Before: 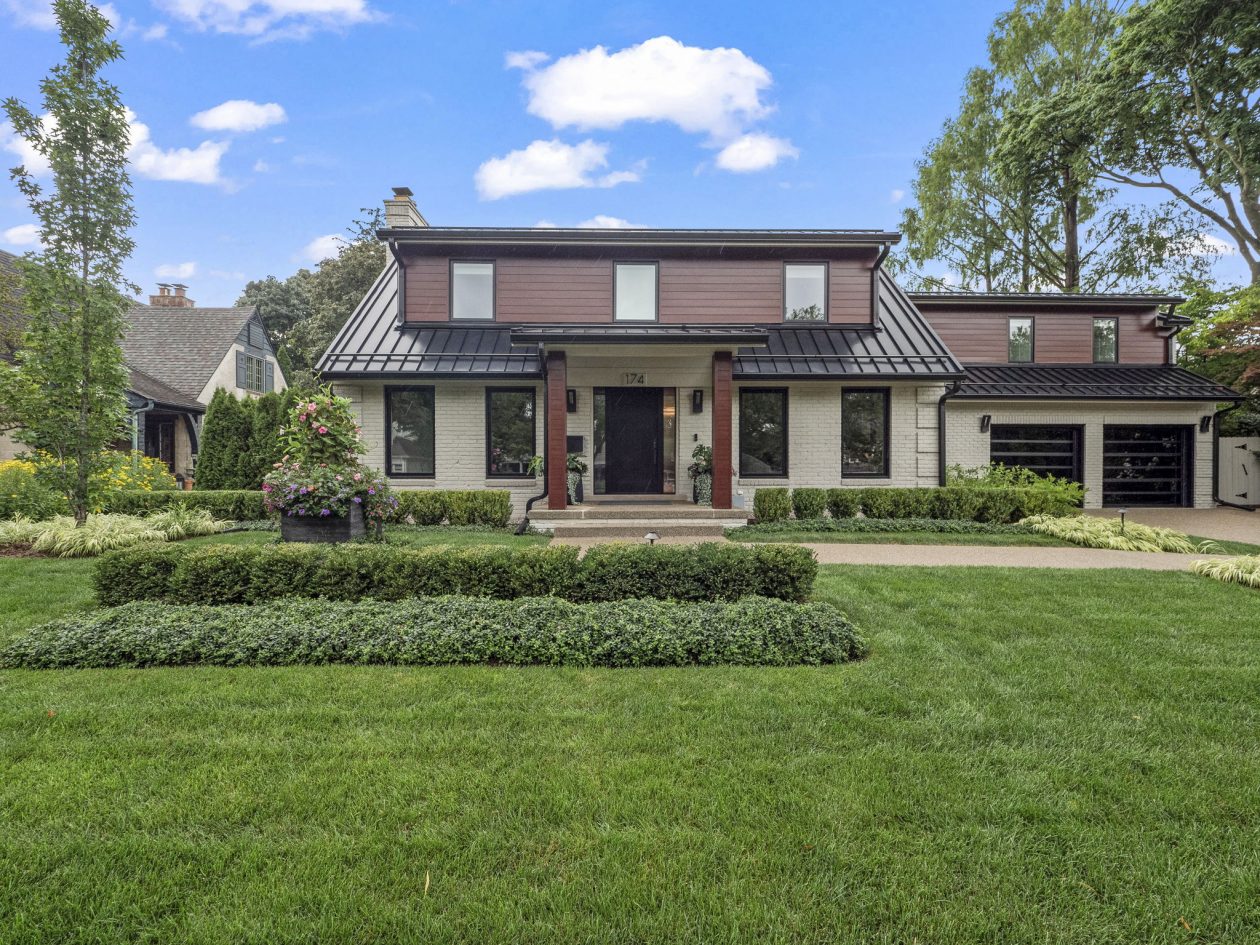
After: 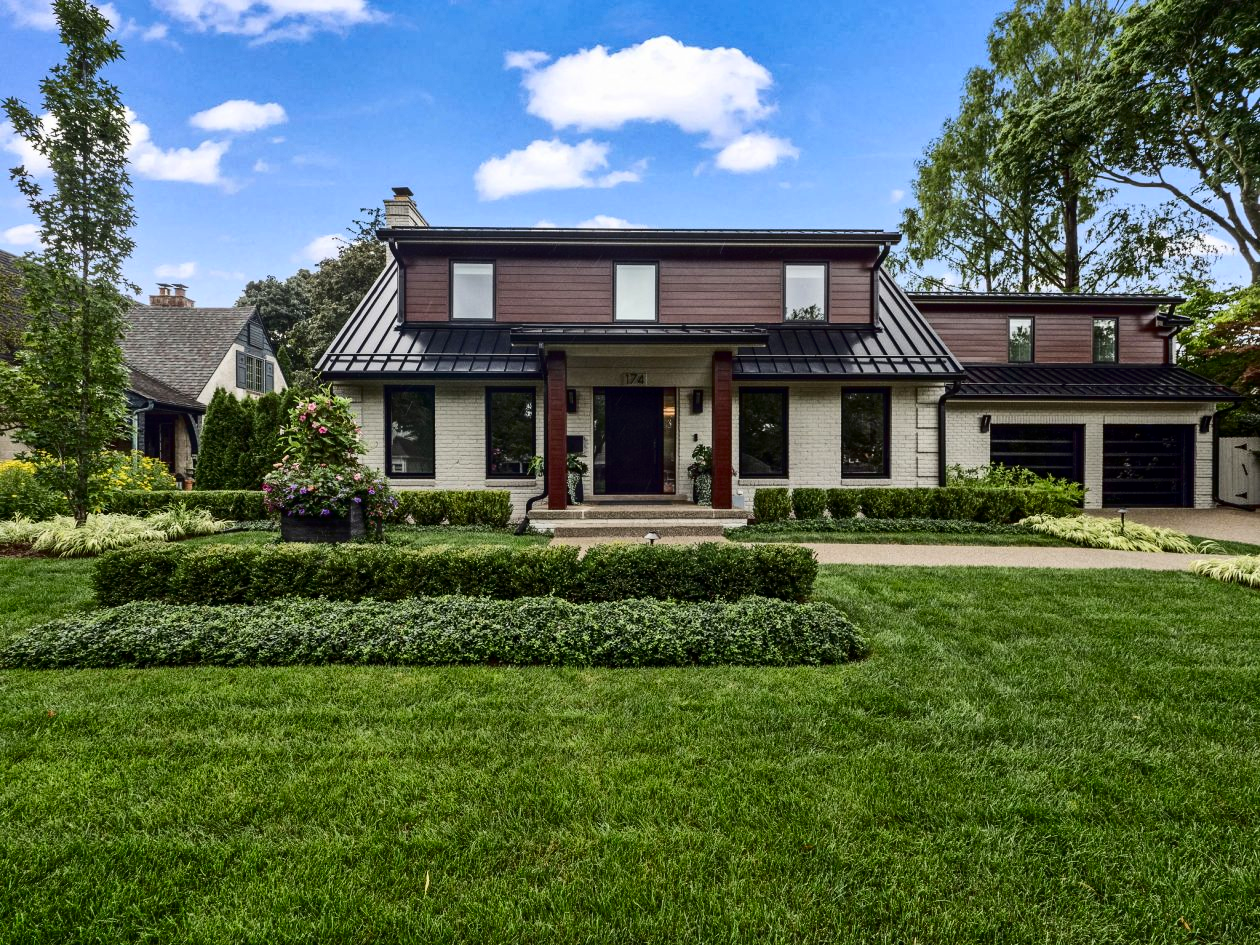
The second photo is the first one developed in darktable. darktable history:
shadows and highlights: soften with gaussian
contrast brightness saturation: contrast 0.24, brightness -0.24, saturation 0.14
